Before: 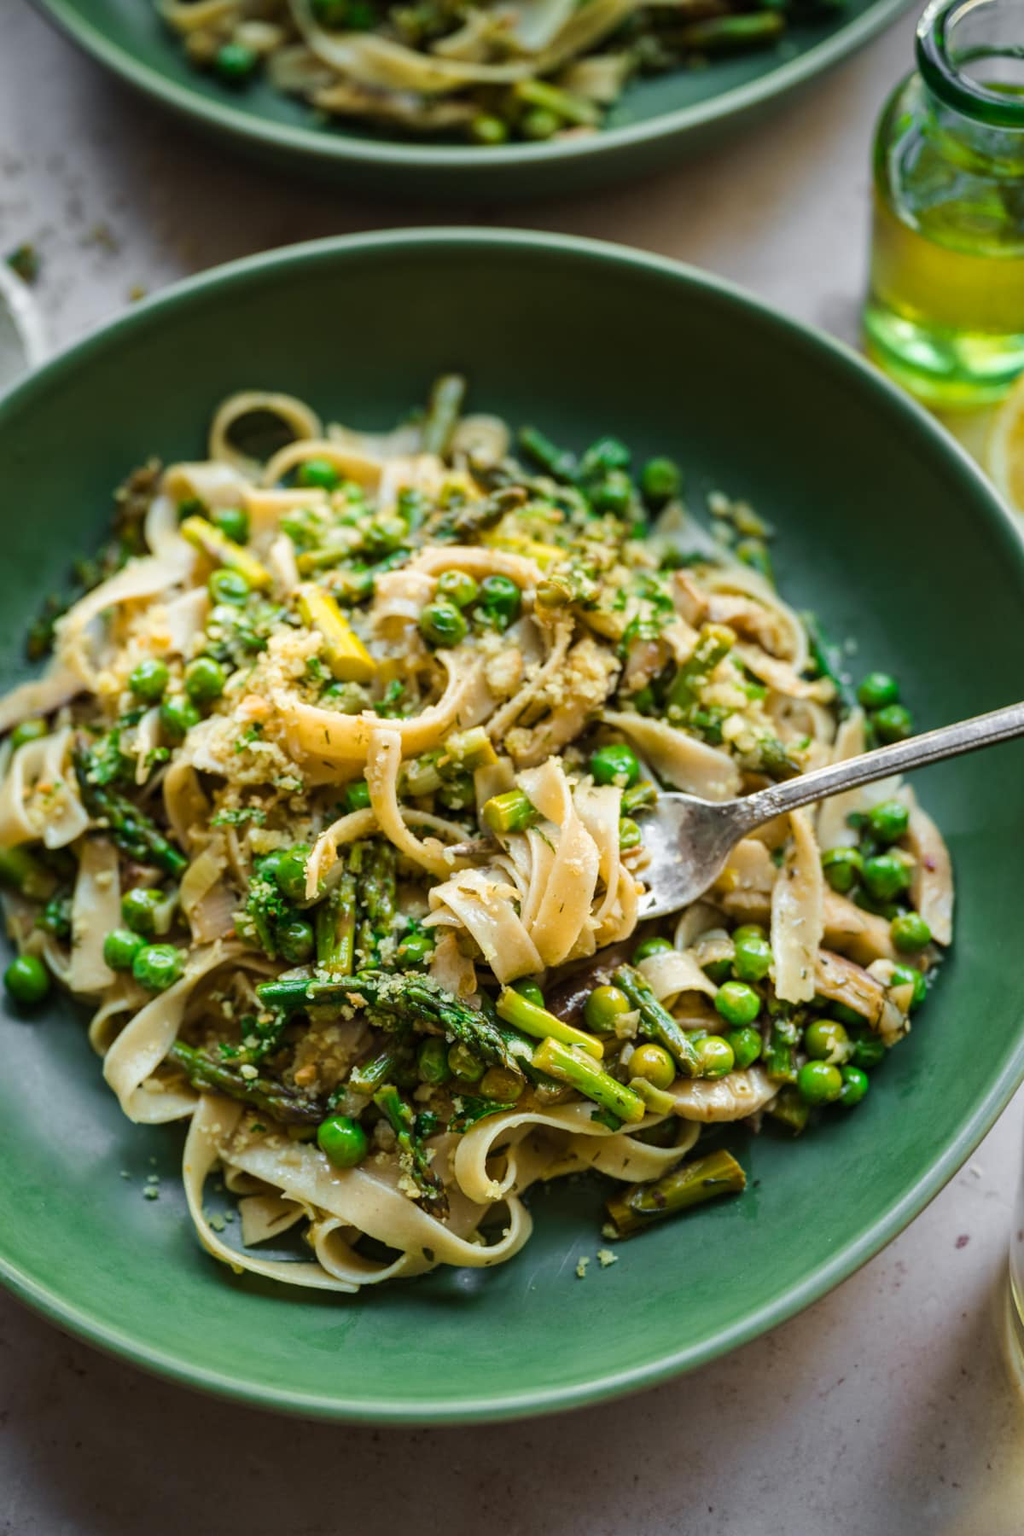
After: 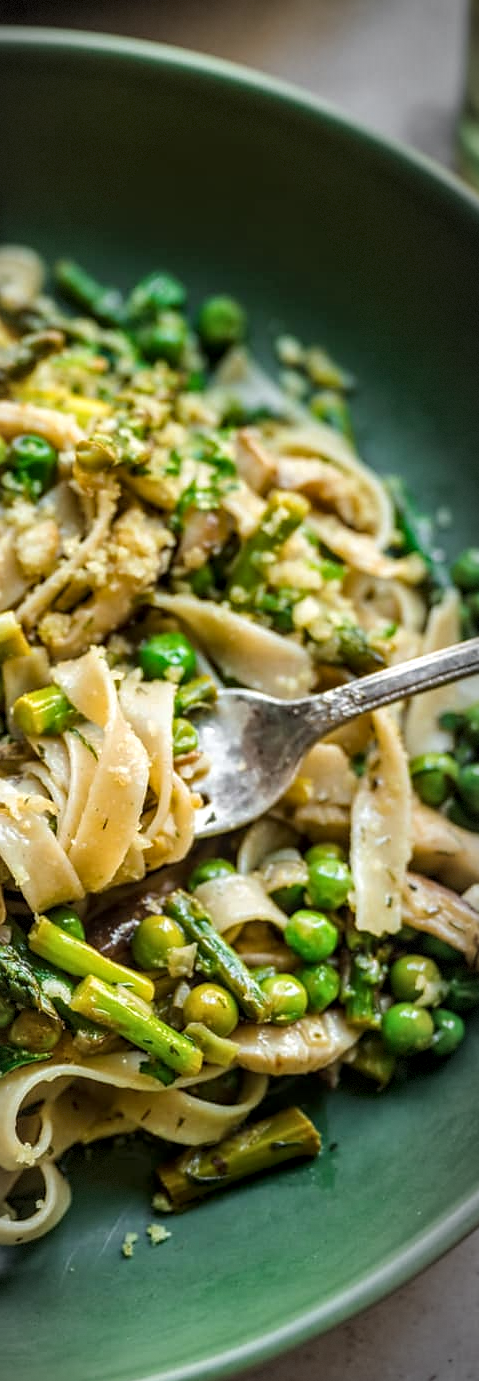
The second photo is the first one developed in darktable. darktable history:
local contrast: detail 130%
sharpen: radius 1.597, amount 0.377, threshold 1.322
shadows and highlights: shadows 11.44, white point adjustment 1.17, soften with gaussian
crop: left 46.108%, top 13.38%, right 13.967%, bottom 9.859%
vignetting: fall-off start 80.72%, fall-off radius 61.61%, center (-0.118, -0.007), automatic ratio true, width/height ratio 1.416, dithering 8-bit output
